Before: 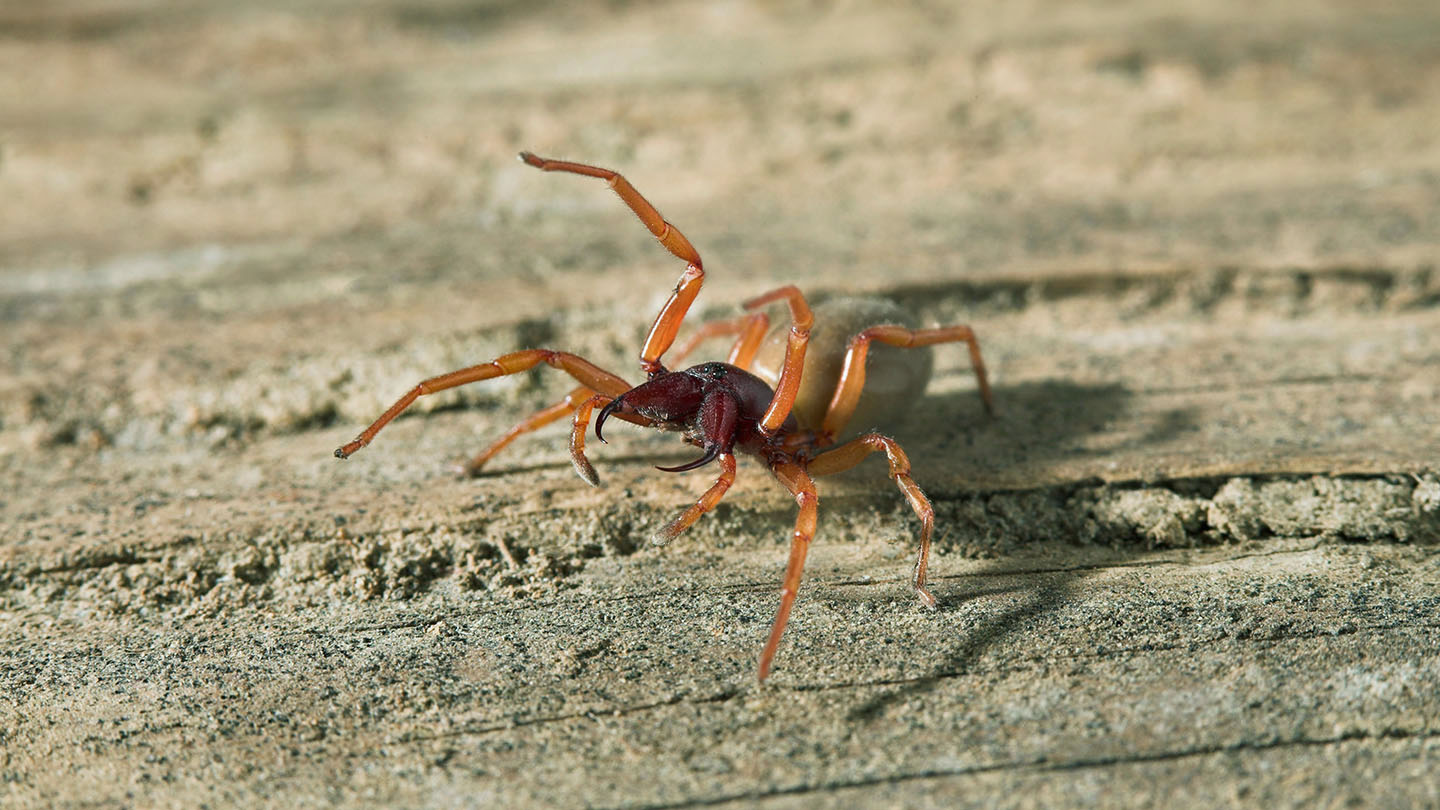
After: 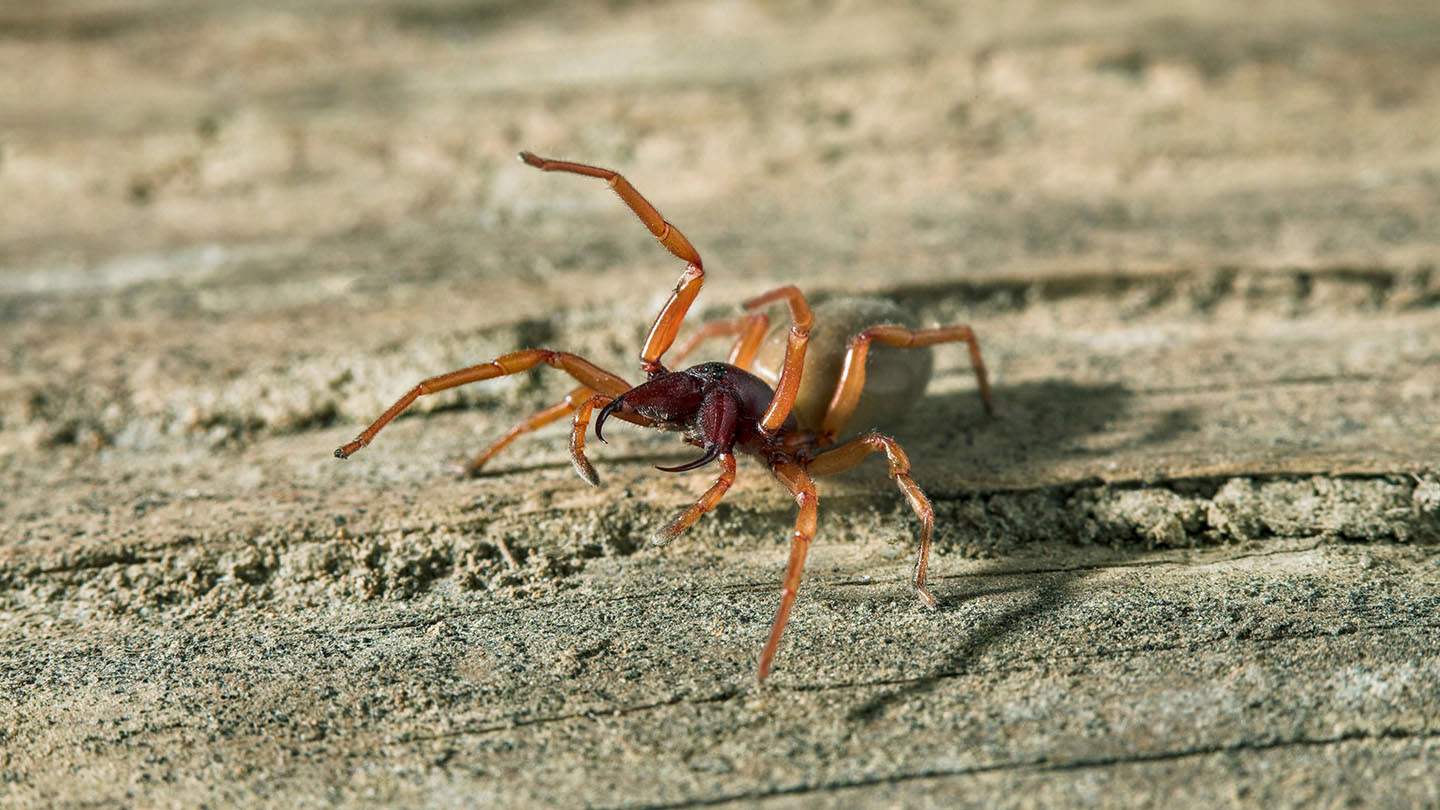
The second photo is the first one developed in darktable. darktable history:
local contrast: on, module defaults
shadows and highlights: shadows 76.07, highlights -23.38, highlights color adjustment 78.2%, soften with gaussian
